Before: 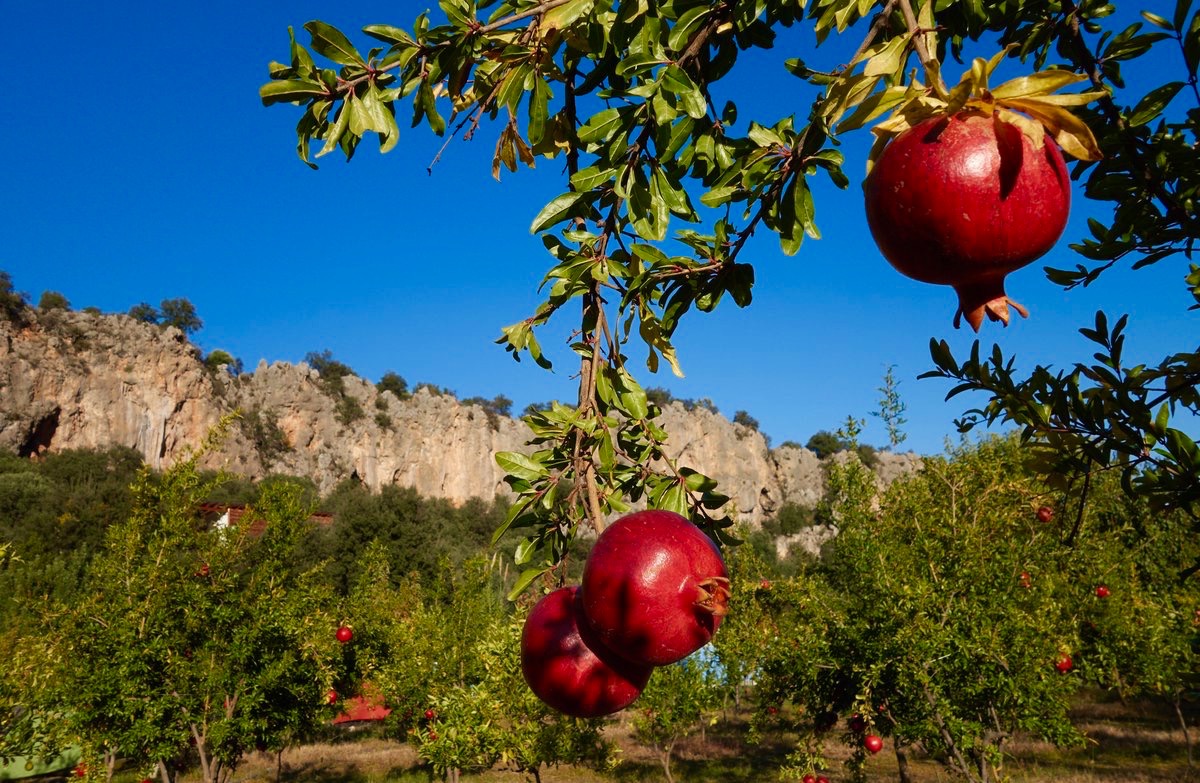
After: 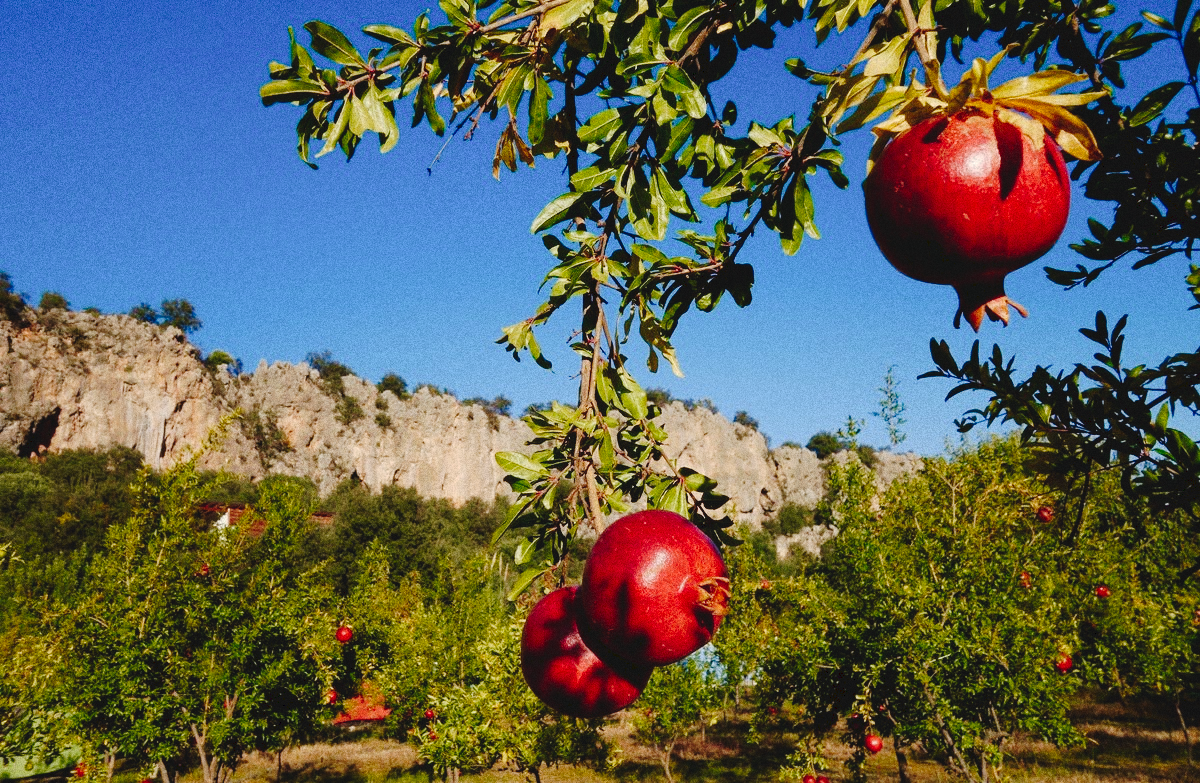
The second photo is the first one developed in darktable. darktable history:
tone curve: curves: ch0 [(0, 0) (0.003, 0.064) (0.011, 0.065) (0.025, 0.061) (0.044, 0.068) (0.069, 0.083) (0.1, 0.102) (0.136, 0.126) (0.177, 0.172) (0.224, 0.225) (0.277, 0.306) (0.335, 0.397) (0.399, 0.483) (0.468, 0.56) (0.543, 0.634) (0.623, 0.708) (0.709, 0.77) (0.801, 0.832) (0.898, 0.899) (1, 1)], preserve colors none
grain: coarseness 9.61 ISO, strength 35.62%
